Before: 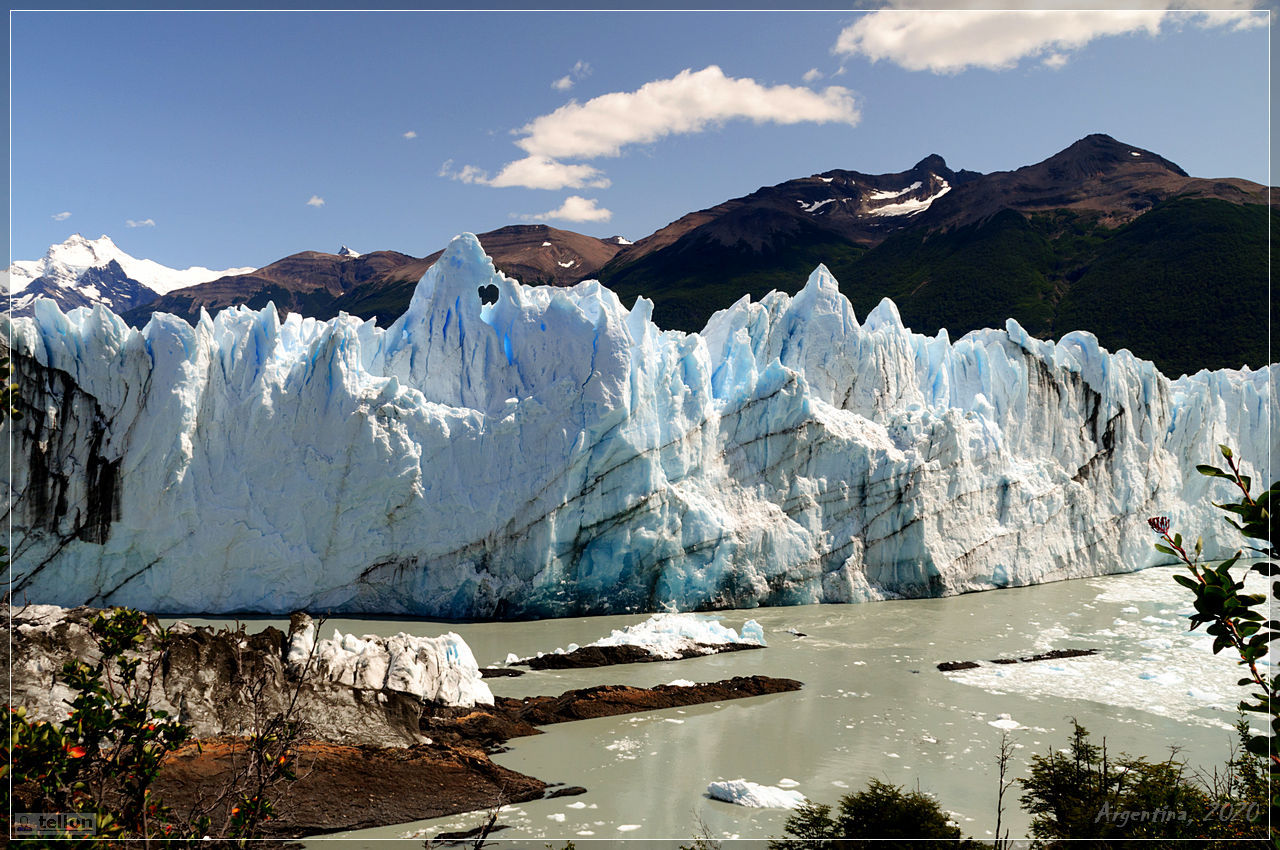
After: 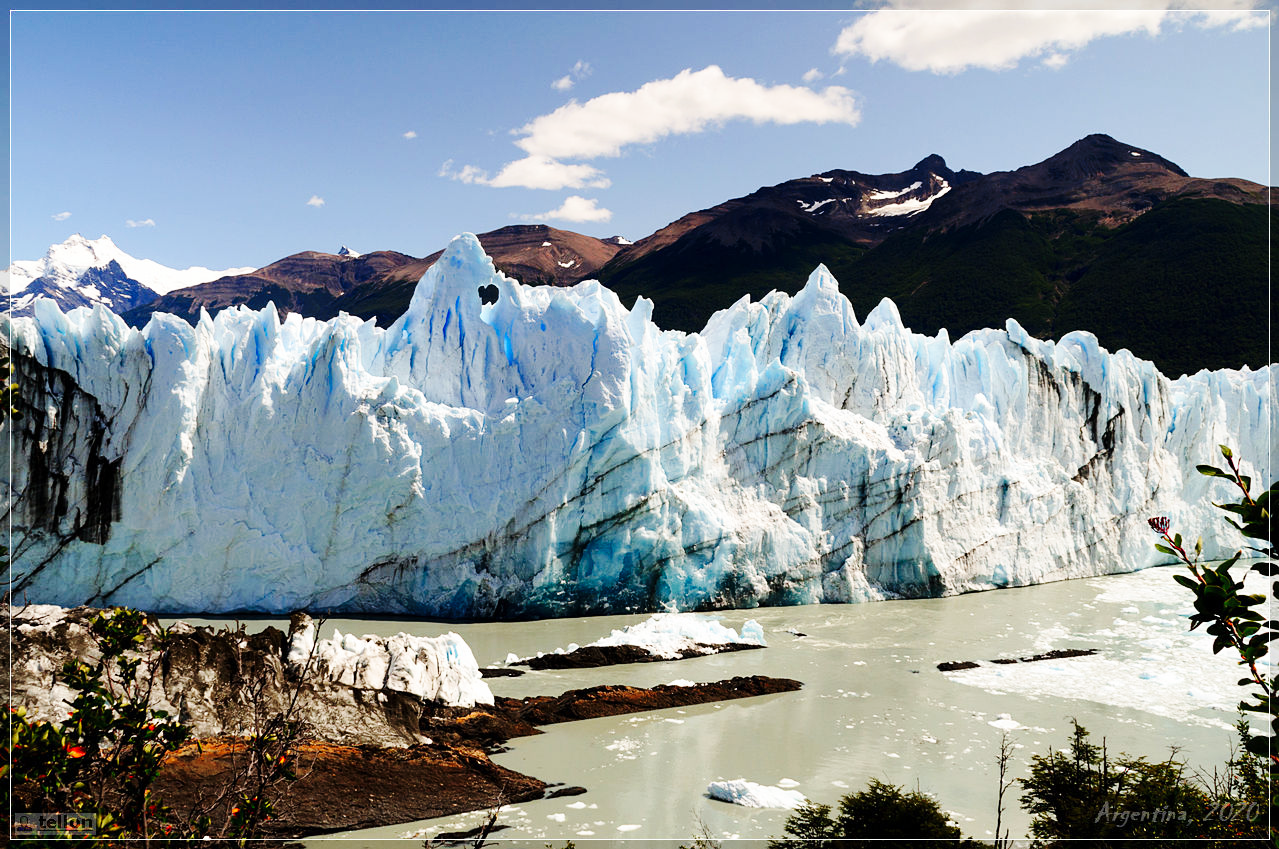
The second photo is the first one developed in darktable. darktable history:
crop and rotate: left 0.073%, bottom 0.002%
base curve: curves: ch0 [(0, 0) (0.032, 0.025) (0.121, 0.166) (0.206, 0.329) (0.605, 0.79) (1, 1)], preserve colors none
